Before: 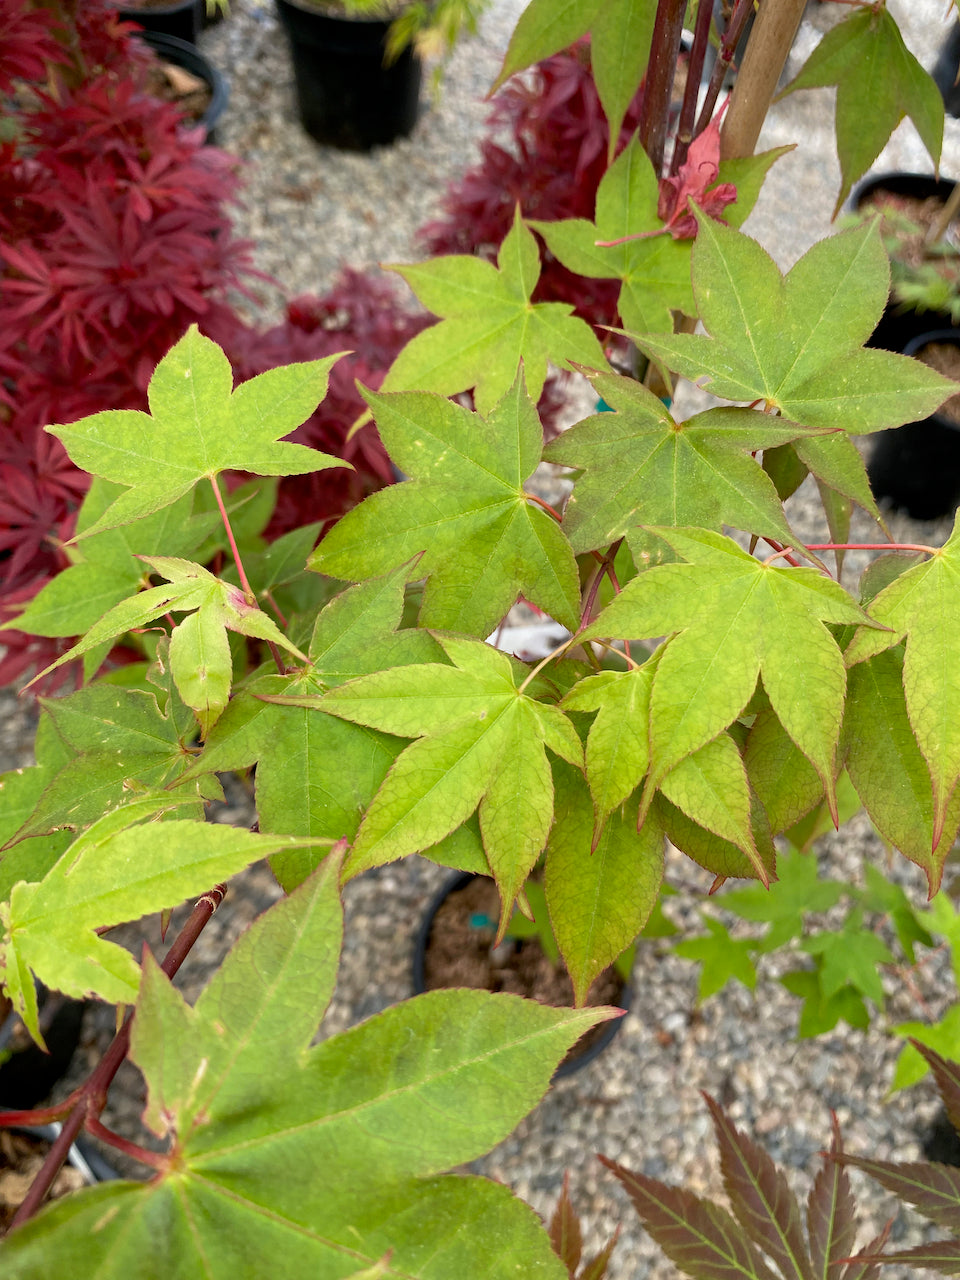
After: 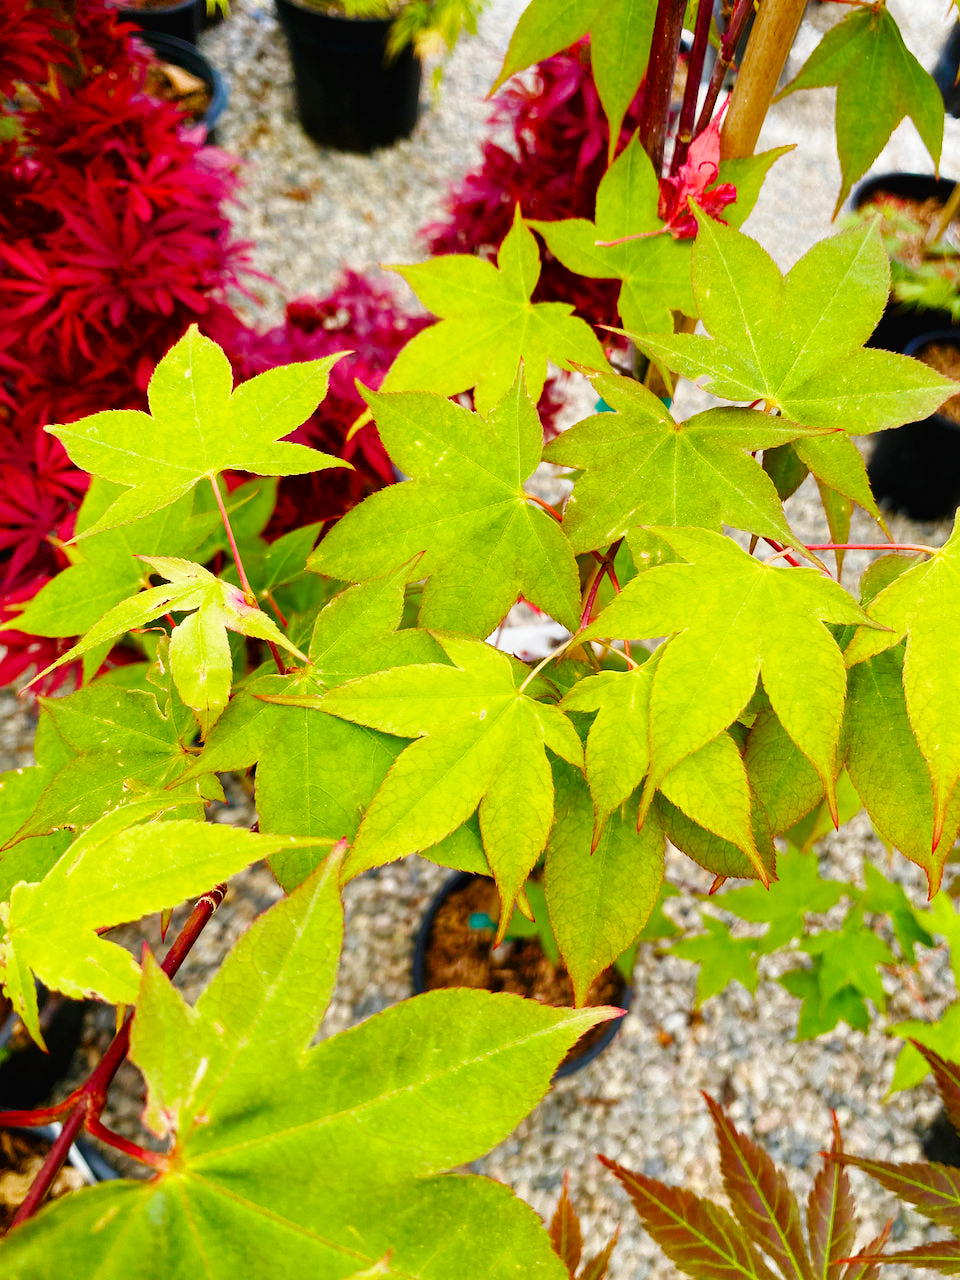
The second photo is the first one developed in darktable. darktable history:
color balance rgb: global offset › luminance 0.262%, linear chroma grading › global chroma 7.852%, perceptual saturation grading › global saturation 34.575%, perceptual saturation grading › highlights -25.326%, perceptual saturation grading › shadows 50.145%
base curve: curves: ch0 [(0, 0) (0.036, 0.025) (0.121, 0.166) (0.206, 0.329) (0.605, 0.79) (1, 1)], preserve colors none
